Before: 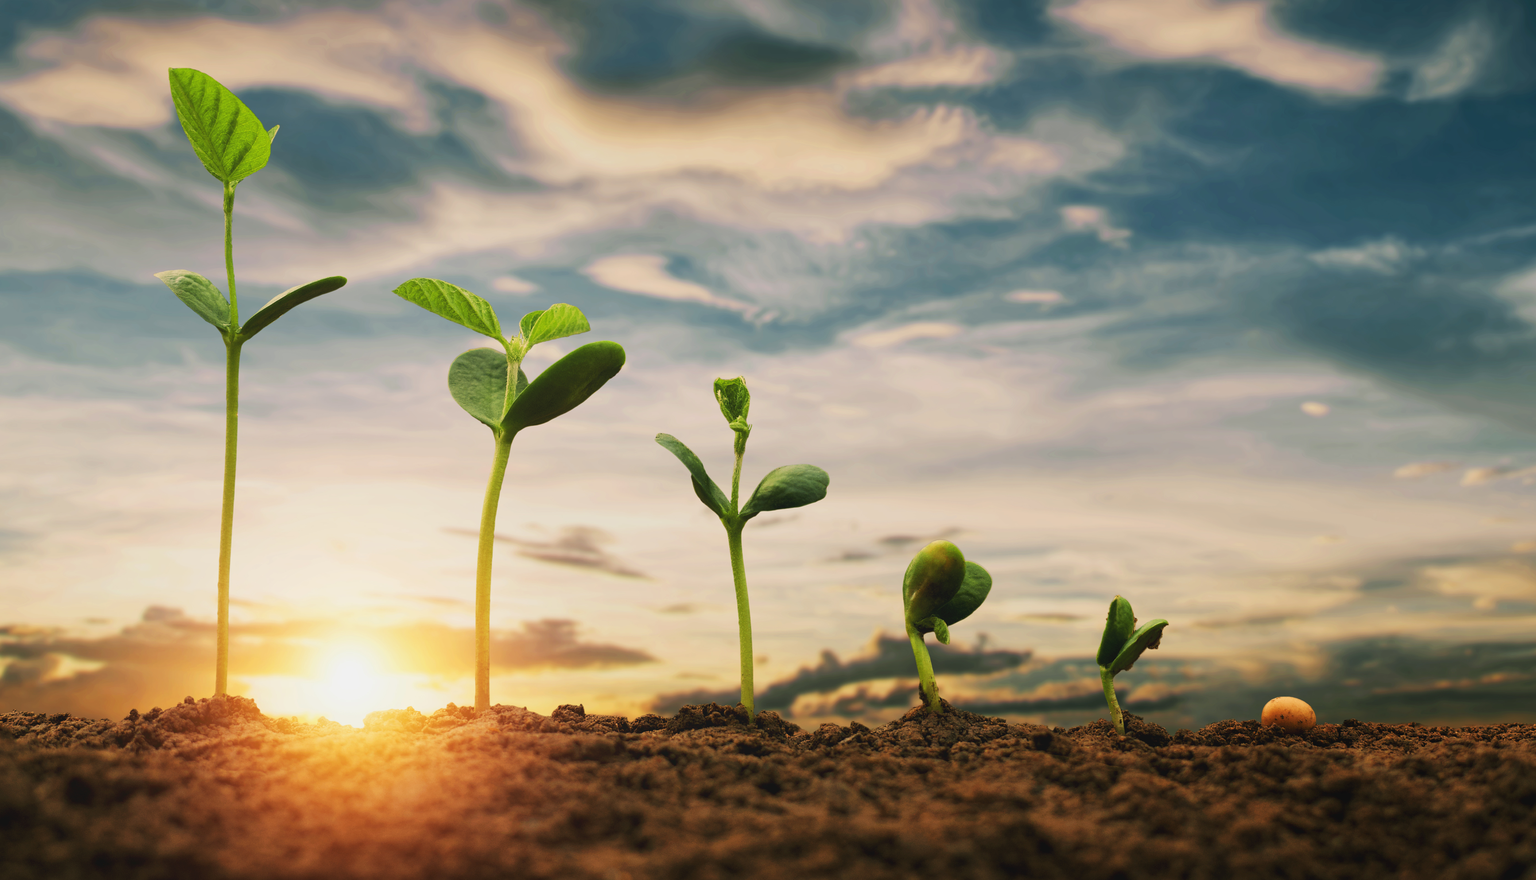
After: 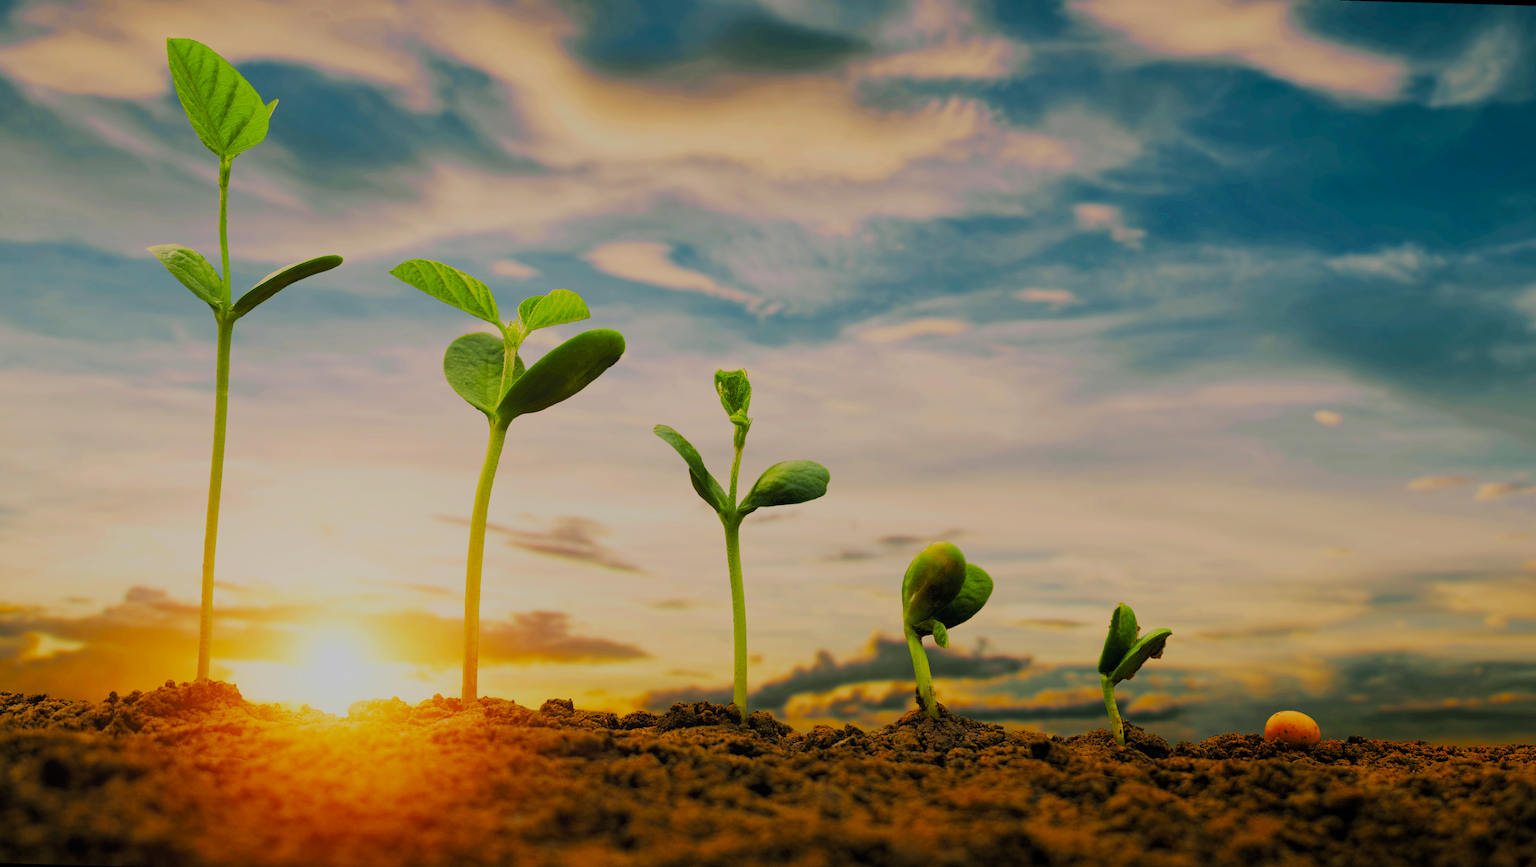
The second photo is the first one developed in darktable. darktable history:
haze removal: compatibility mode true, adaptive false
rotate and perspective: rotation 1.57°, crop left 0.018, crop right 0.982, crop top 0.039, crop bottom 0.961
filmic rgb: black relative exposure -8.79 EV, white relative exposure 4.98 EV, threshold 6 EV, target black luminance 0%, hardness 3.77, latitude 66.34%, contrast 0.822, highlights saturation mix 10%, shadows ↔ highlights balance 20%, add noise in highlights 0.1, color science v4 (2020), iterations of high-quality reconstruction 0, type of noise poissonian, enable highlight reconstruction true
